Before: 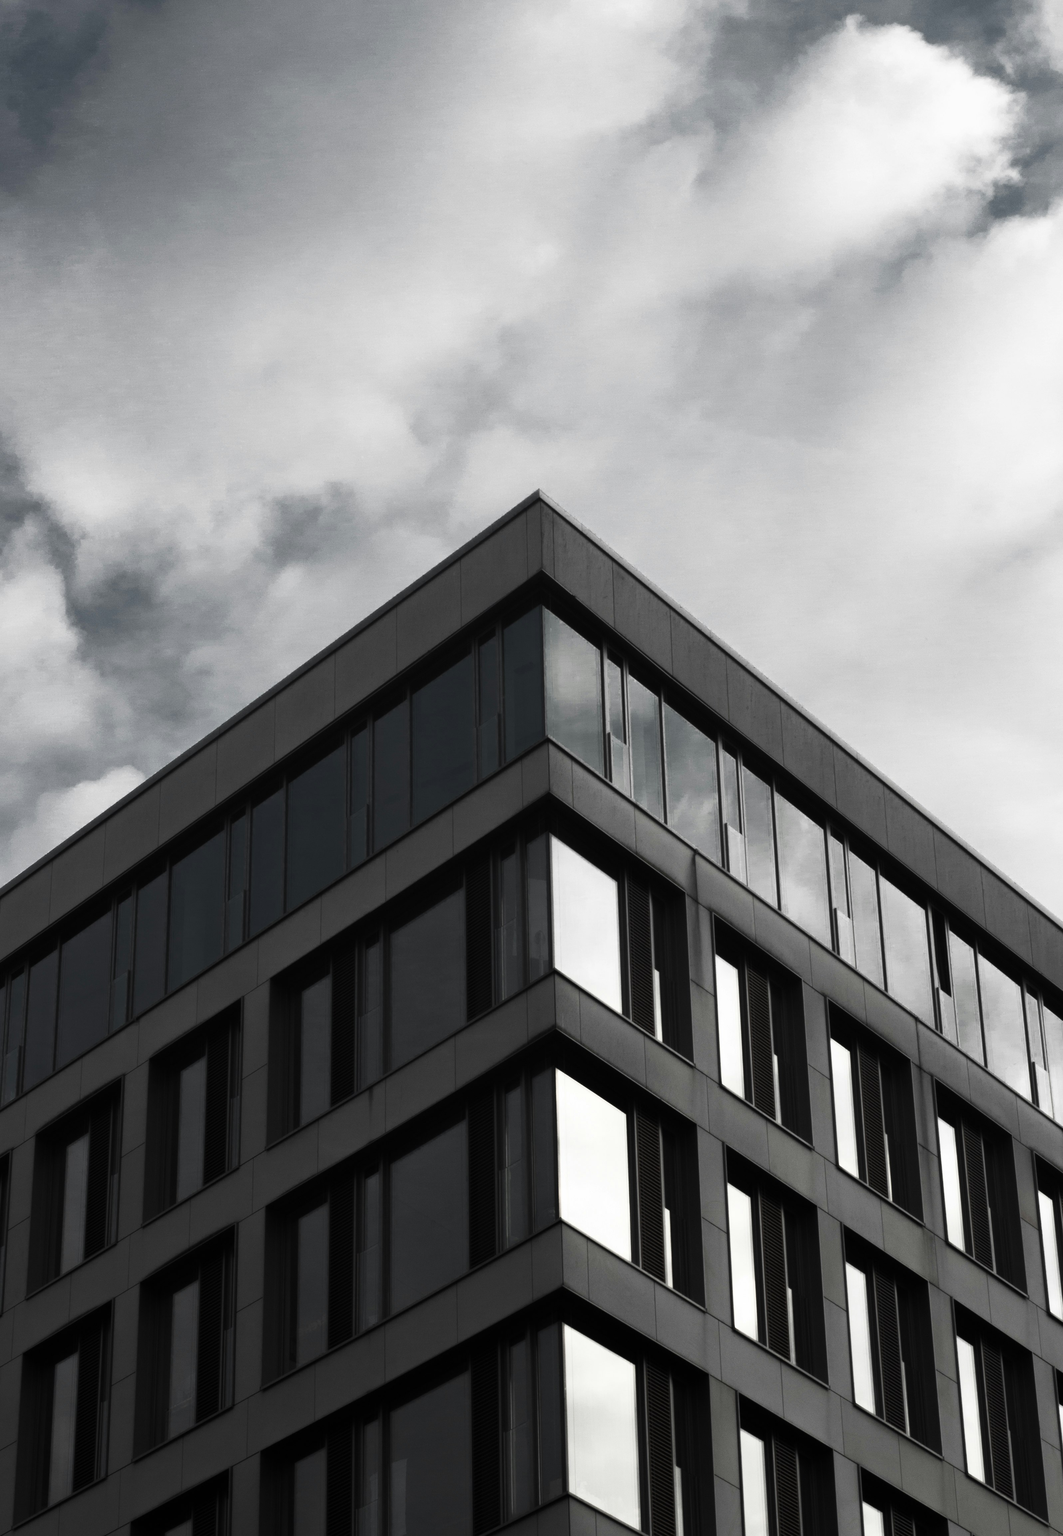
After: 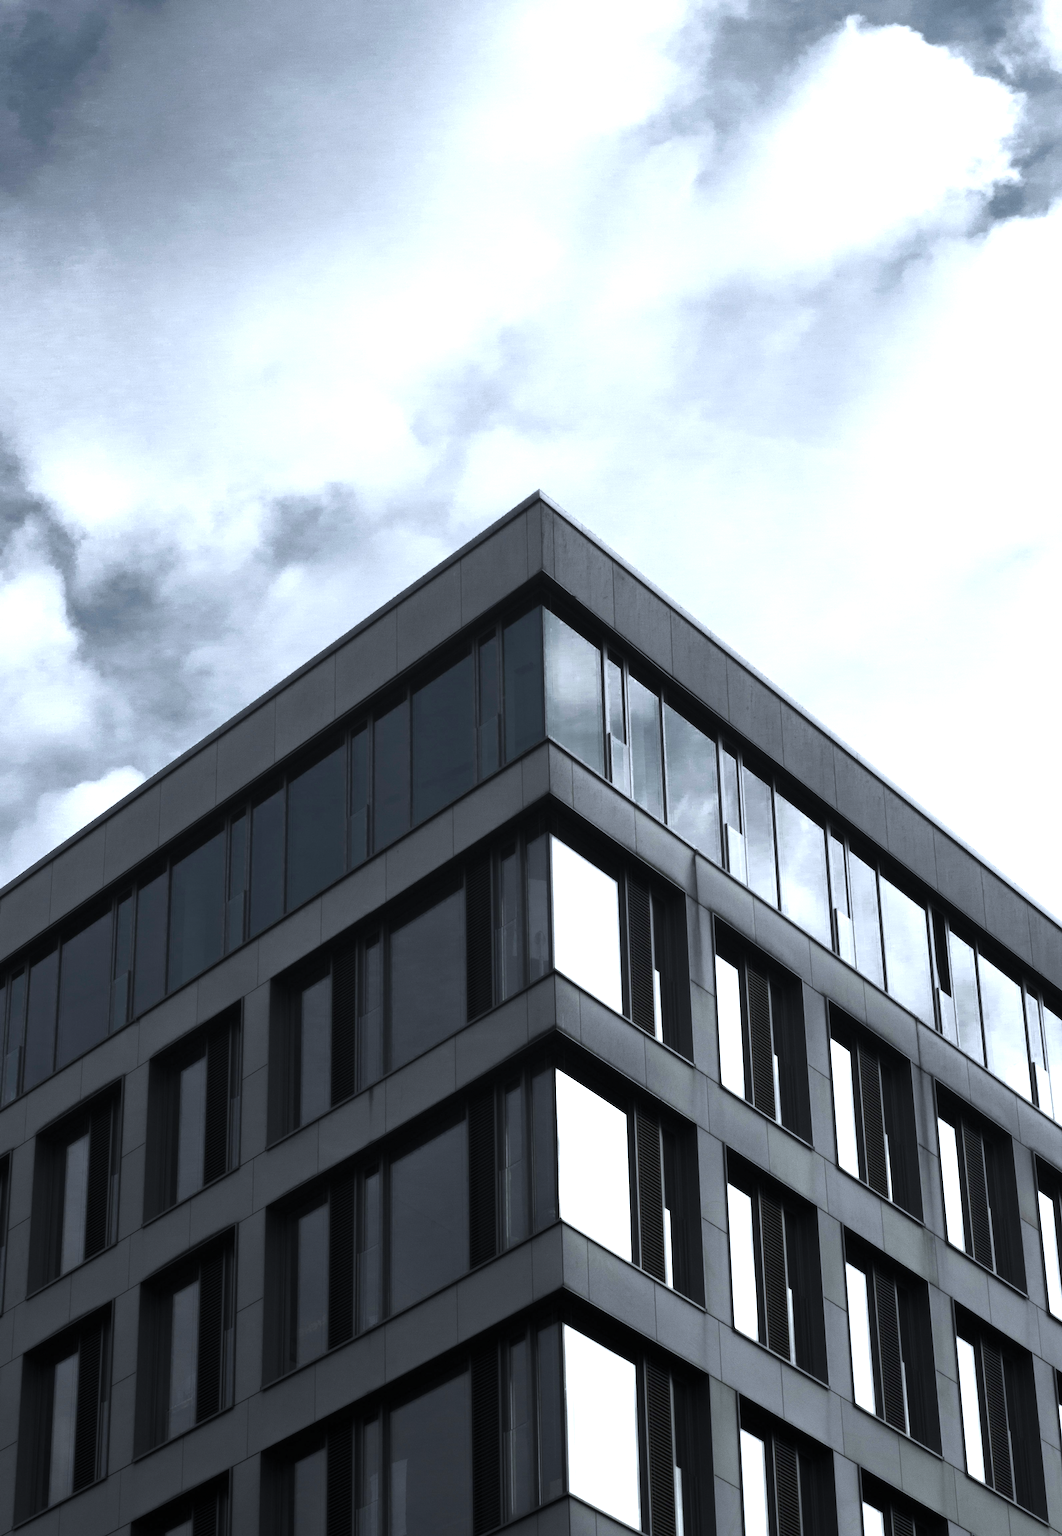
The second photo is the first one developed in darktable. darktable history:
exposure: exposure 0.781 EV, compensate highlight preservation false
color calibration: x 0.37, y 0.382, temperature 4313.32 K
